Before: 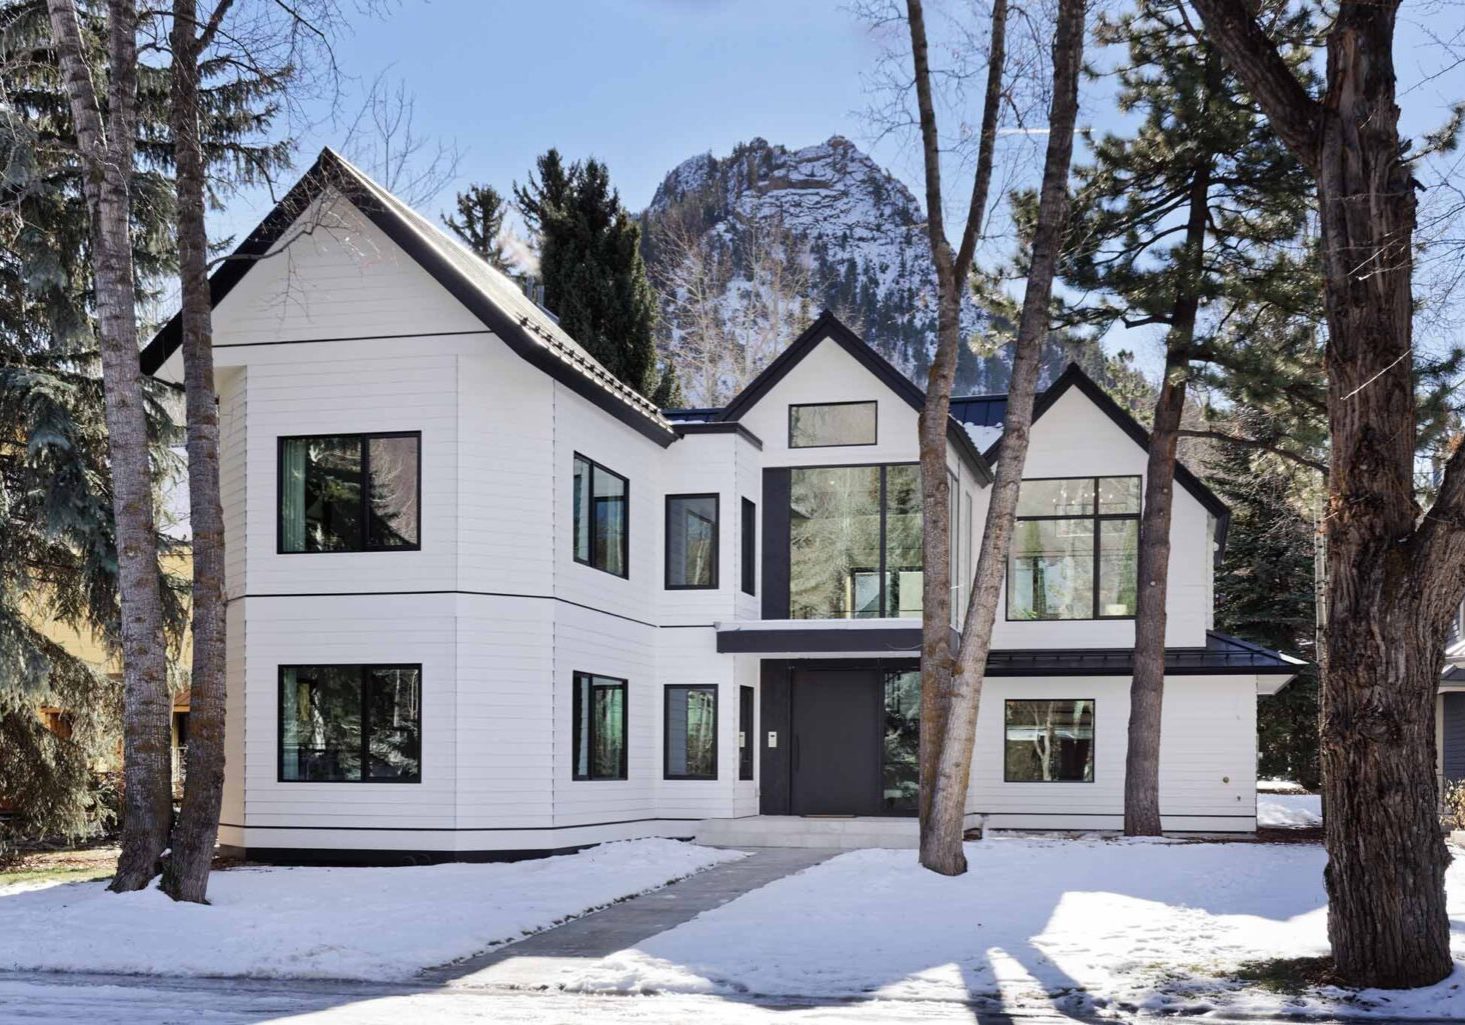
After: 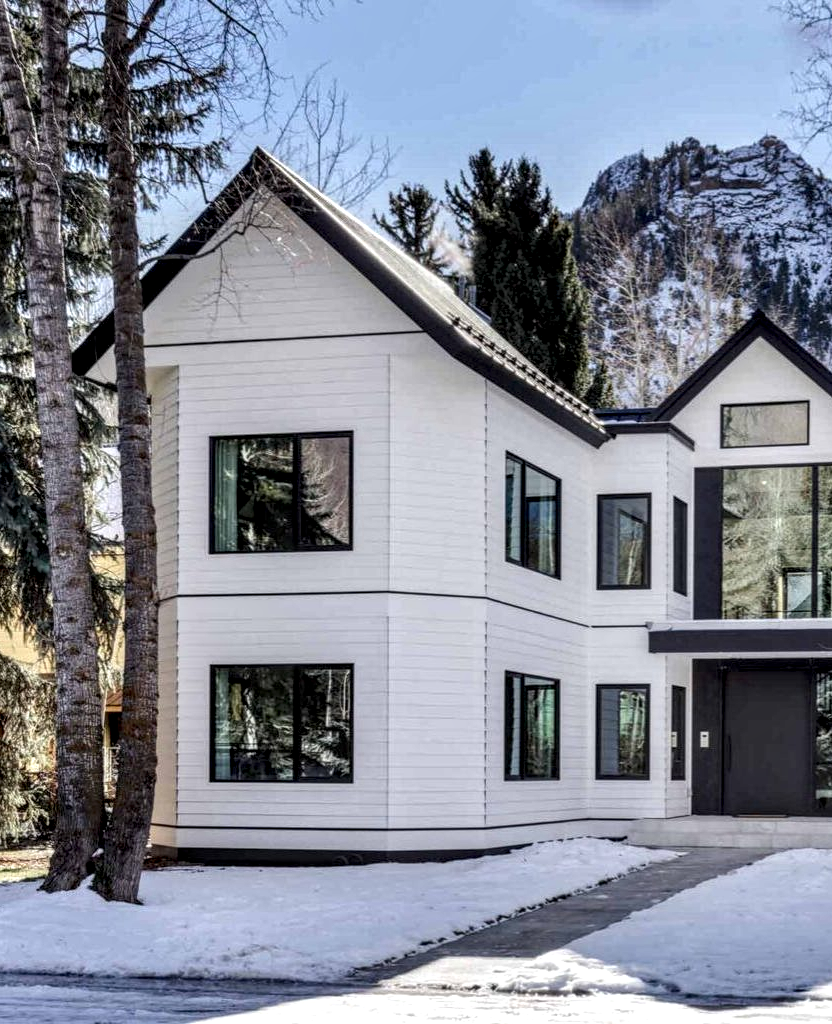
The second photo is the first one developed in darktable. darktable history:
local contrast: highlights 13%, shadows 36%, detail 183%, midtone range 0.466
crop: left 4.651%, right 38.506%
